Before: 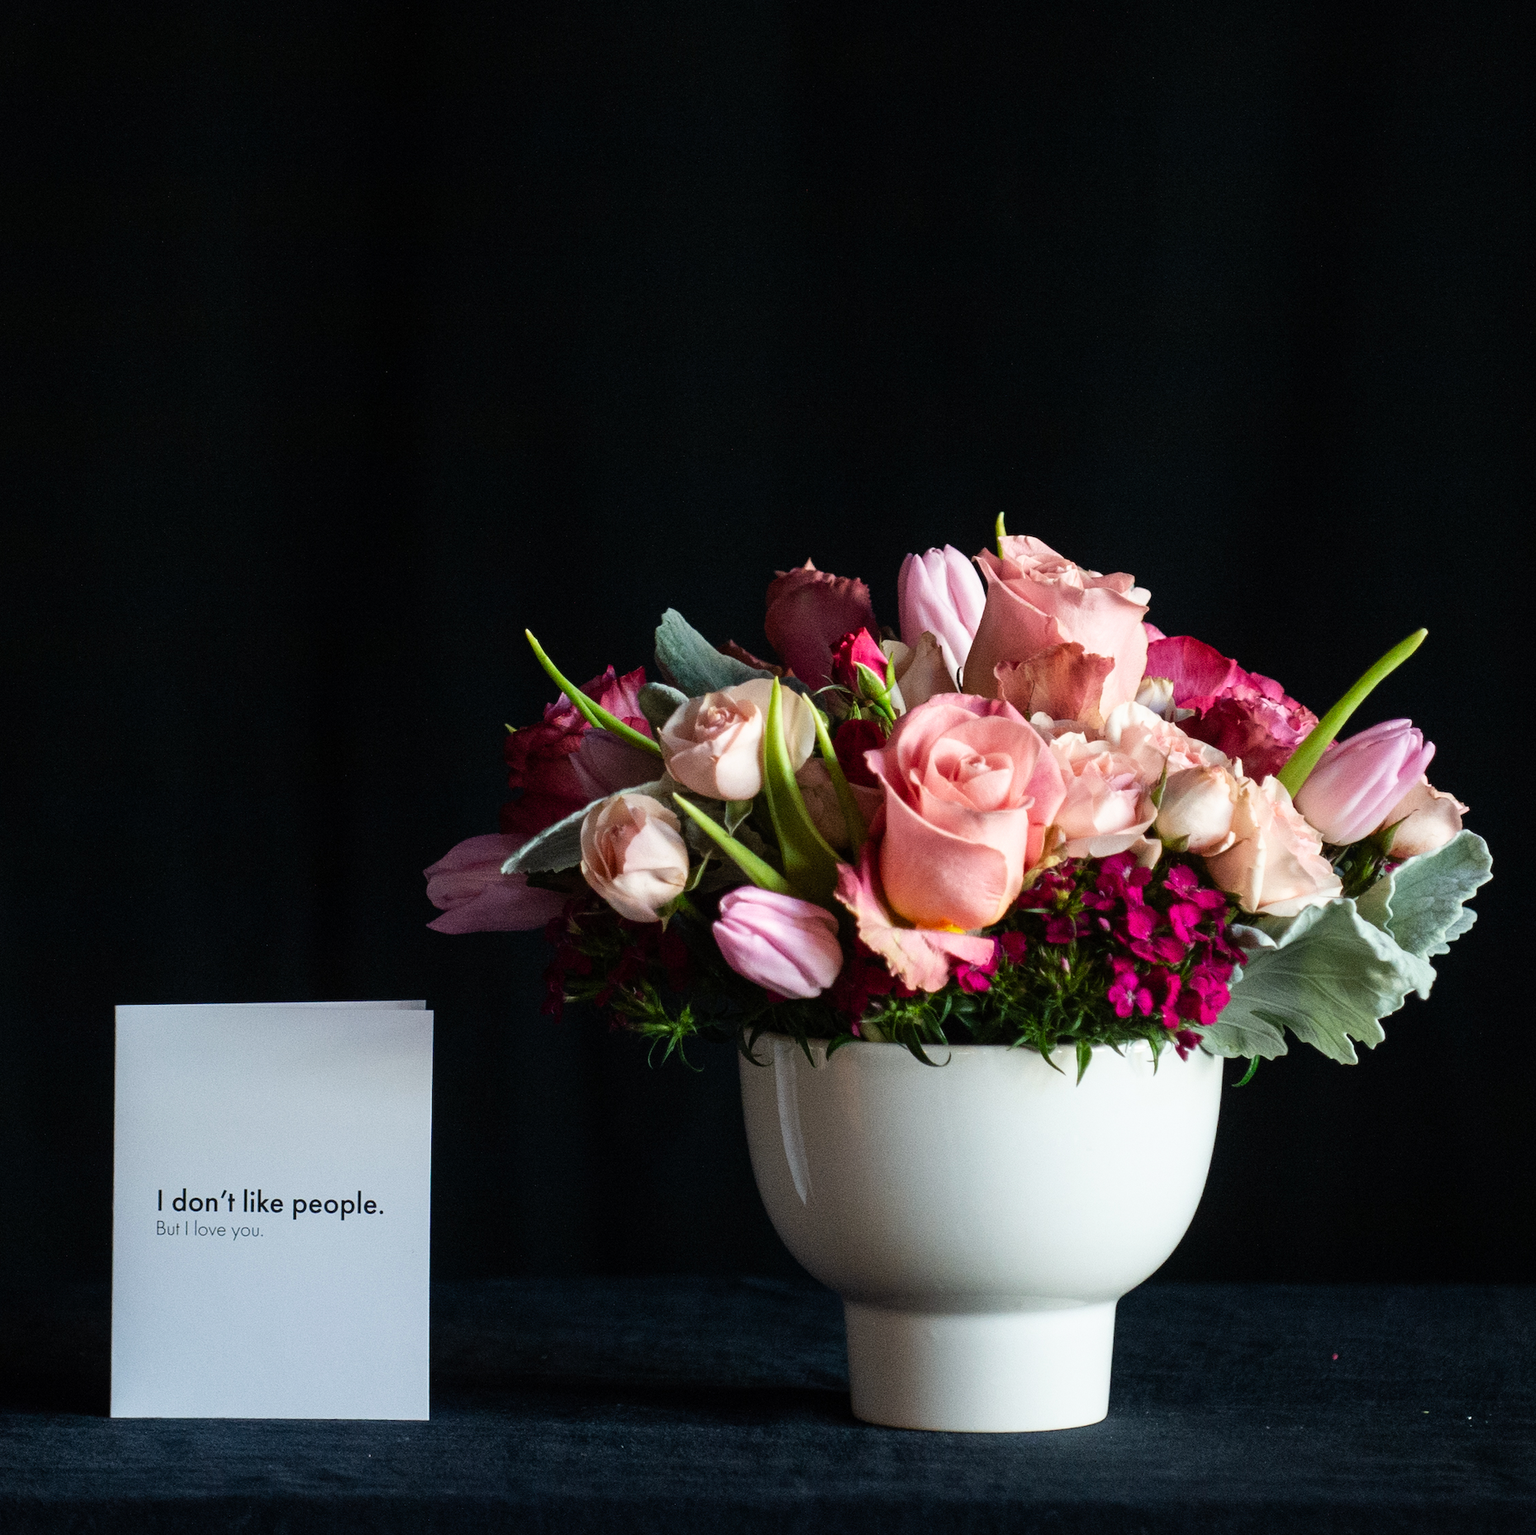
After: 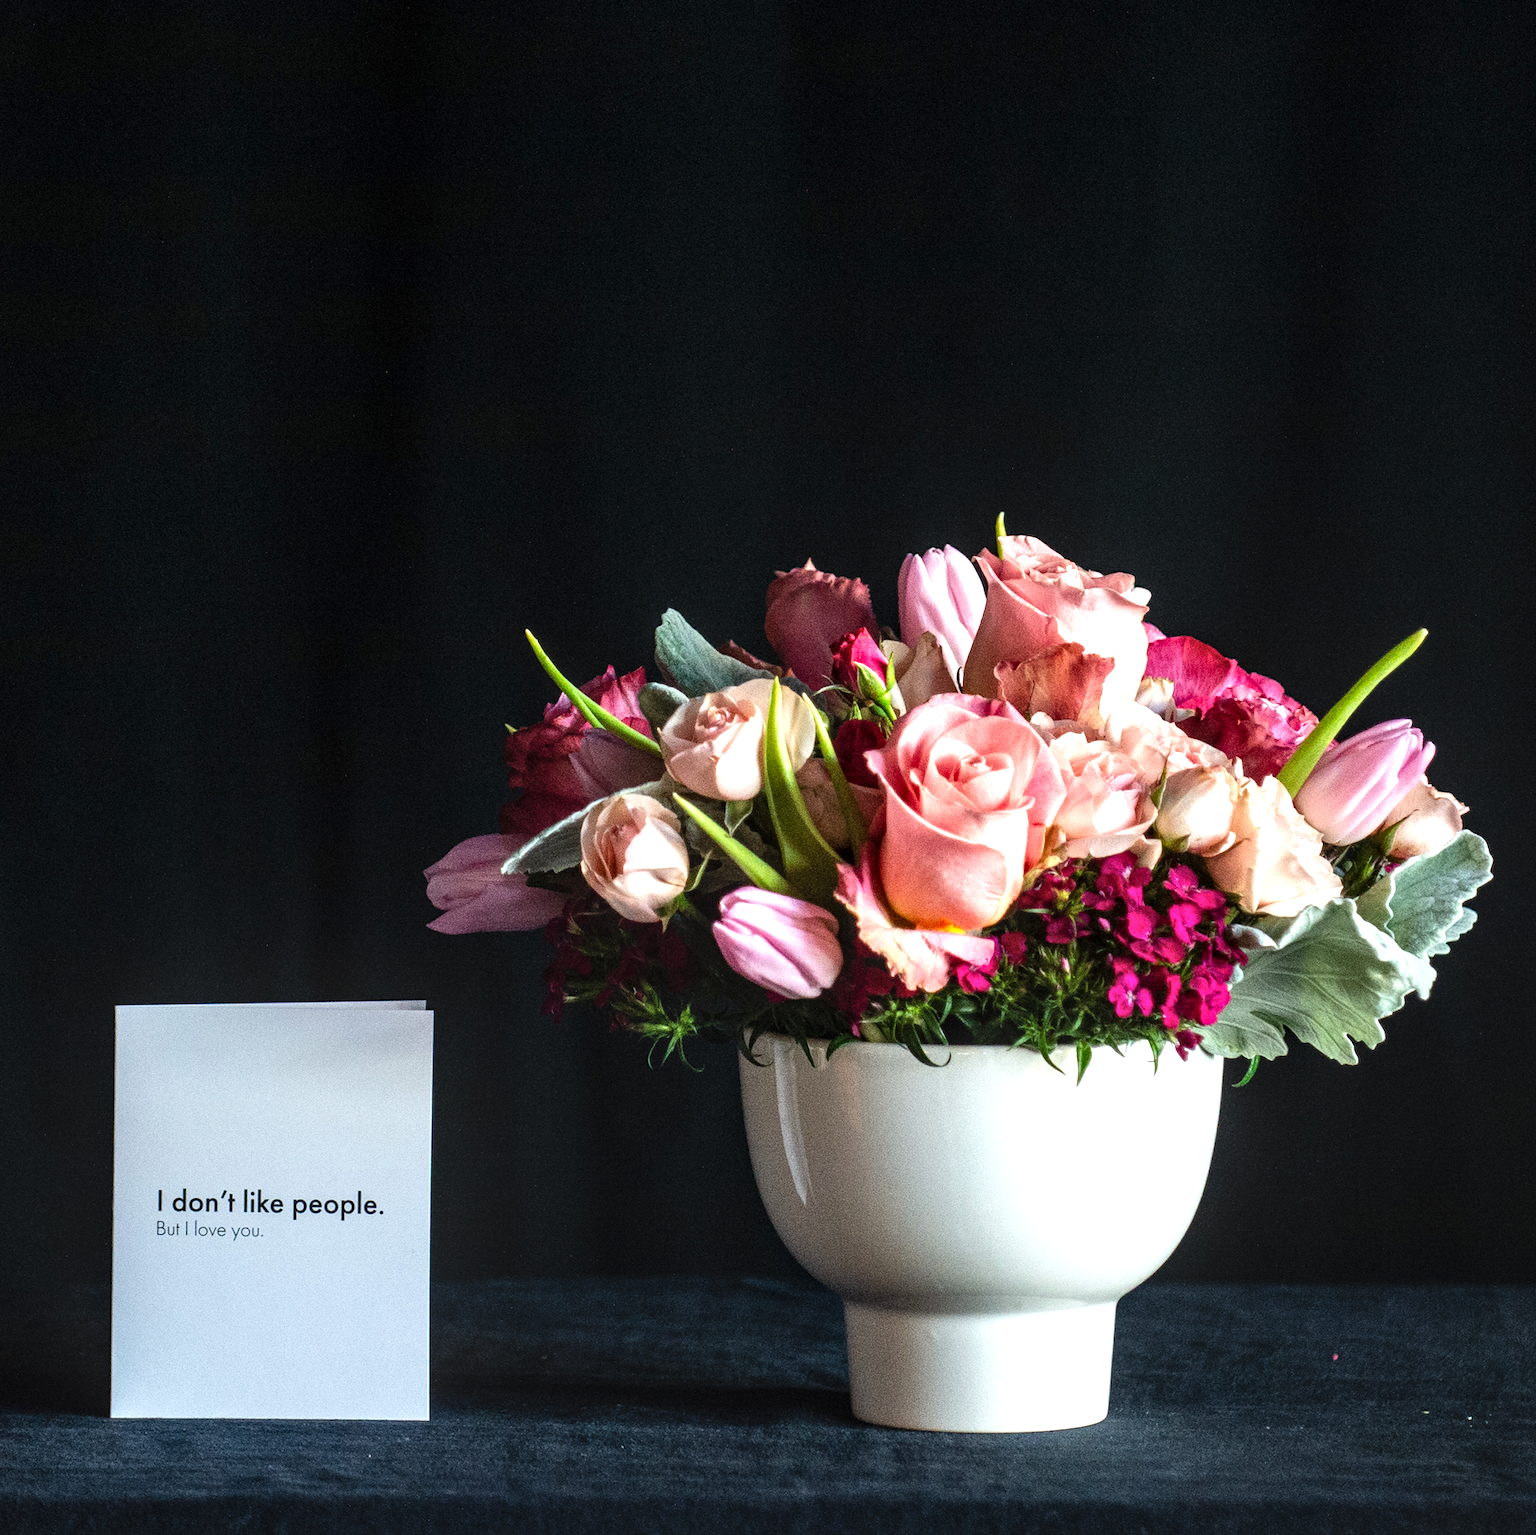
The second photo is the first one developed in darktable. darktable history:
exposure: black level correction 0, exposure 0.7 EV, compensate exposure bias true, compensate highlight preservation false
local contrast: detail 130%
